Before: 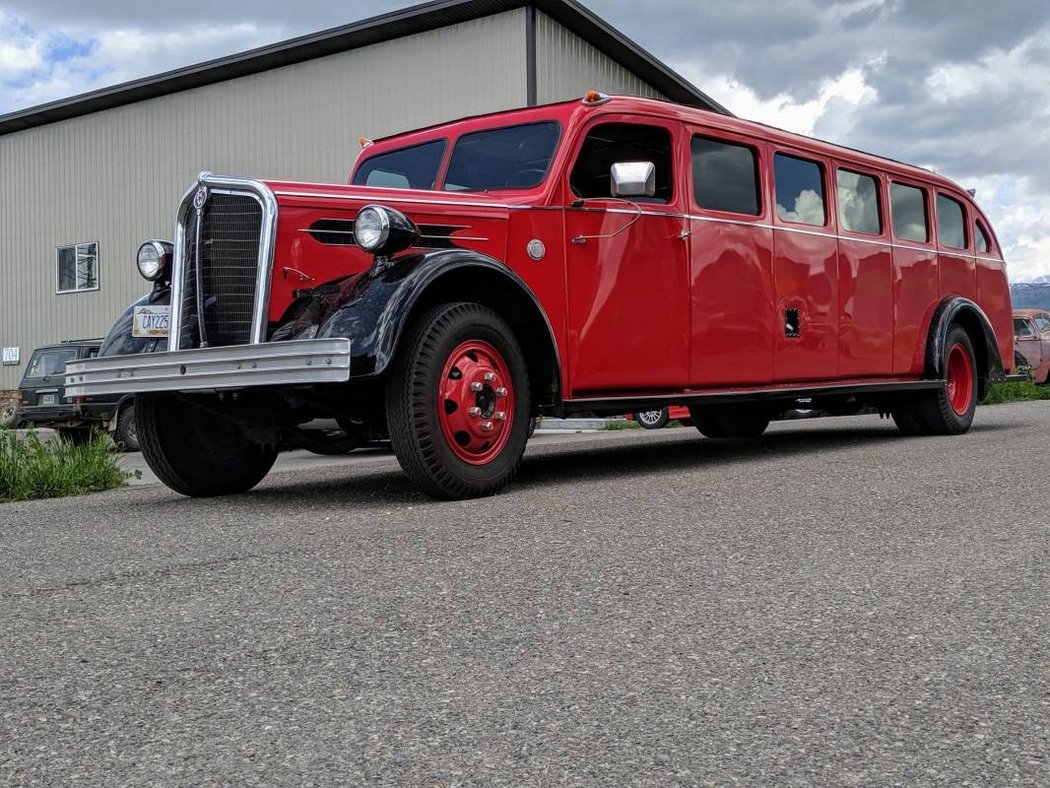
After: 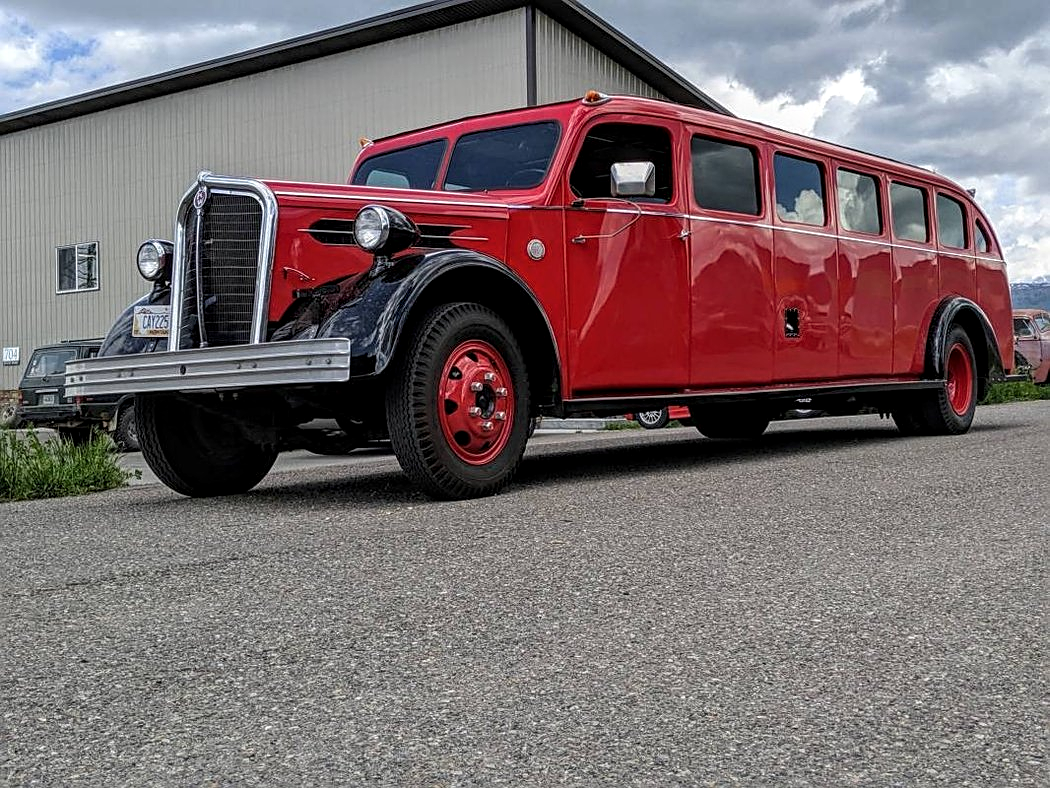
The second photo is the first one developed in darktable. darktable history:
sharpen: amount 0.496
local contrast: on, module defaults
